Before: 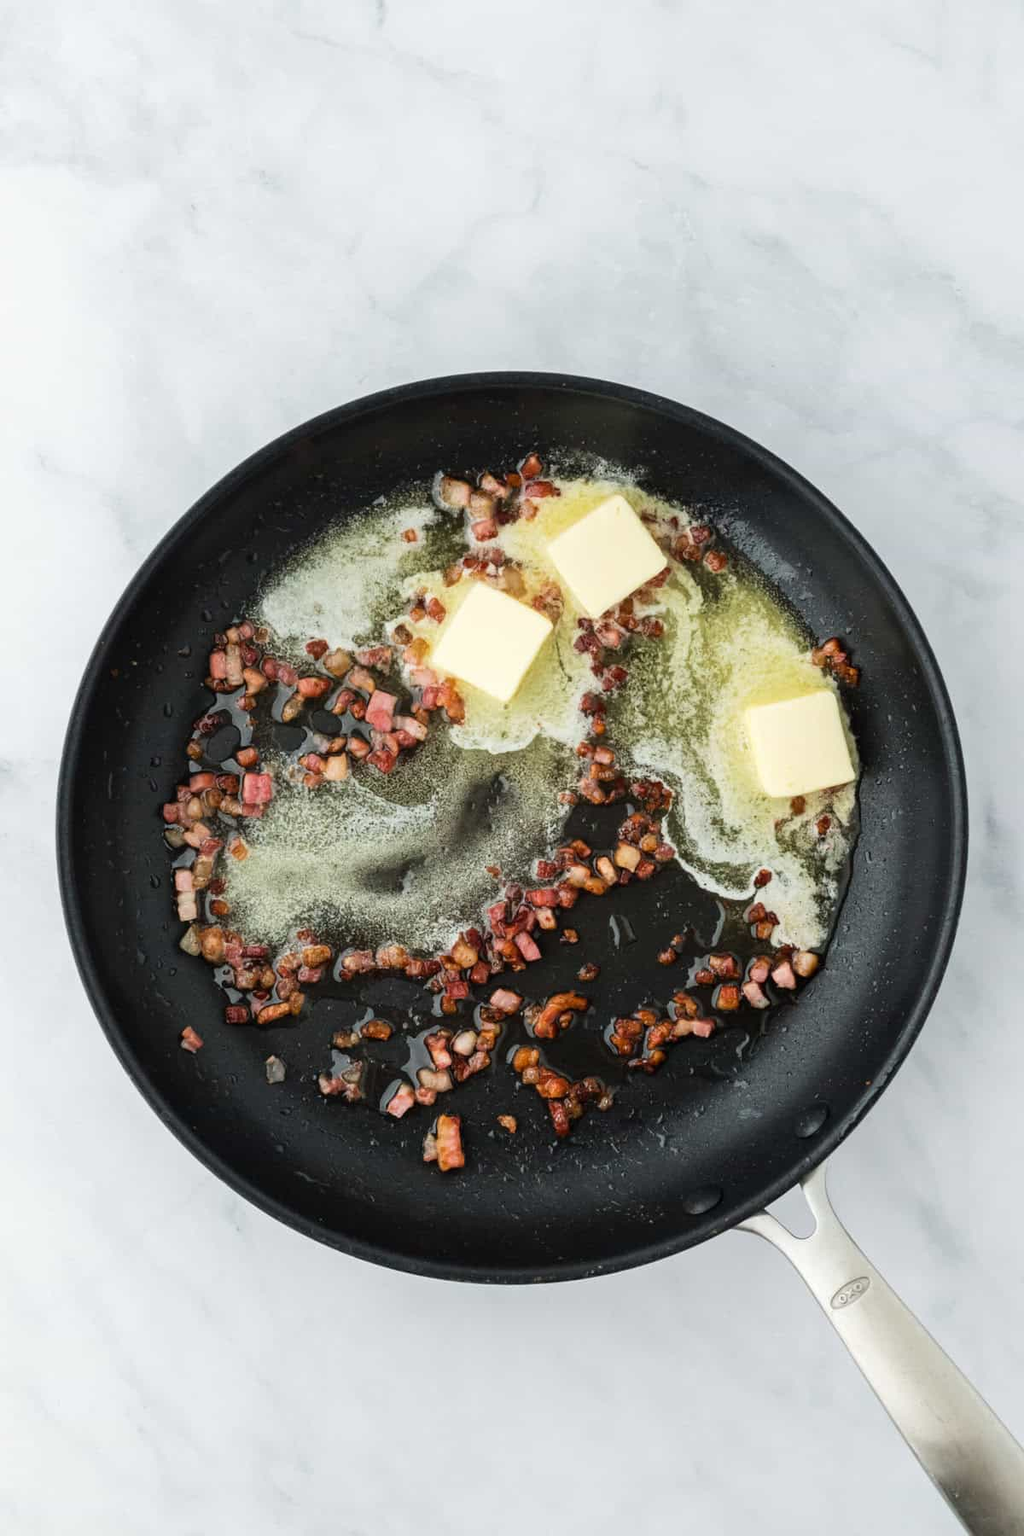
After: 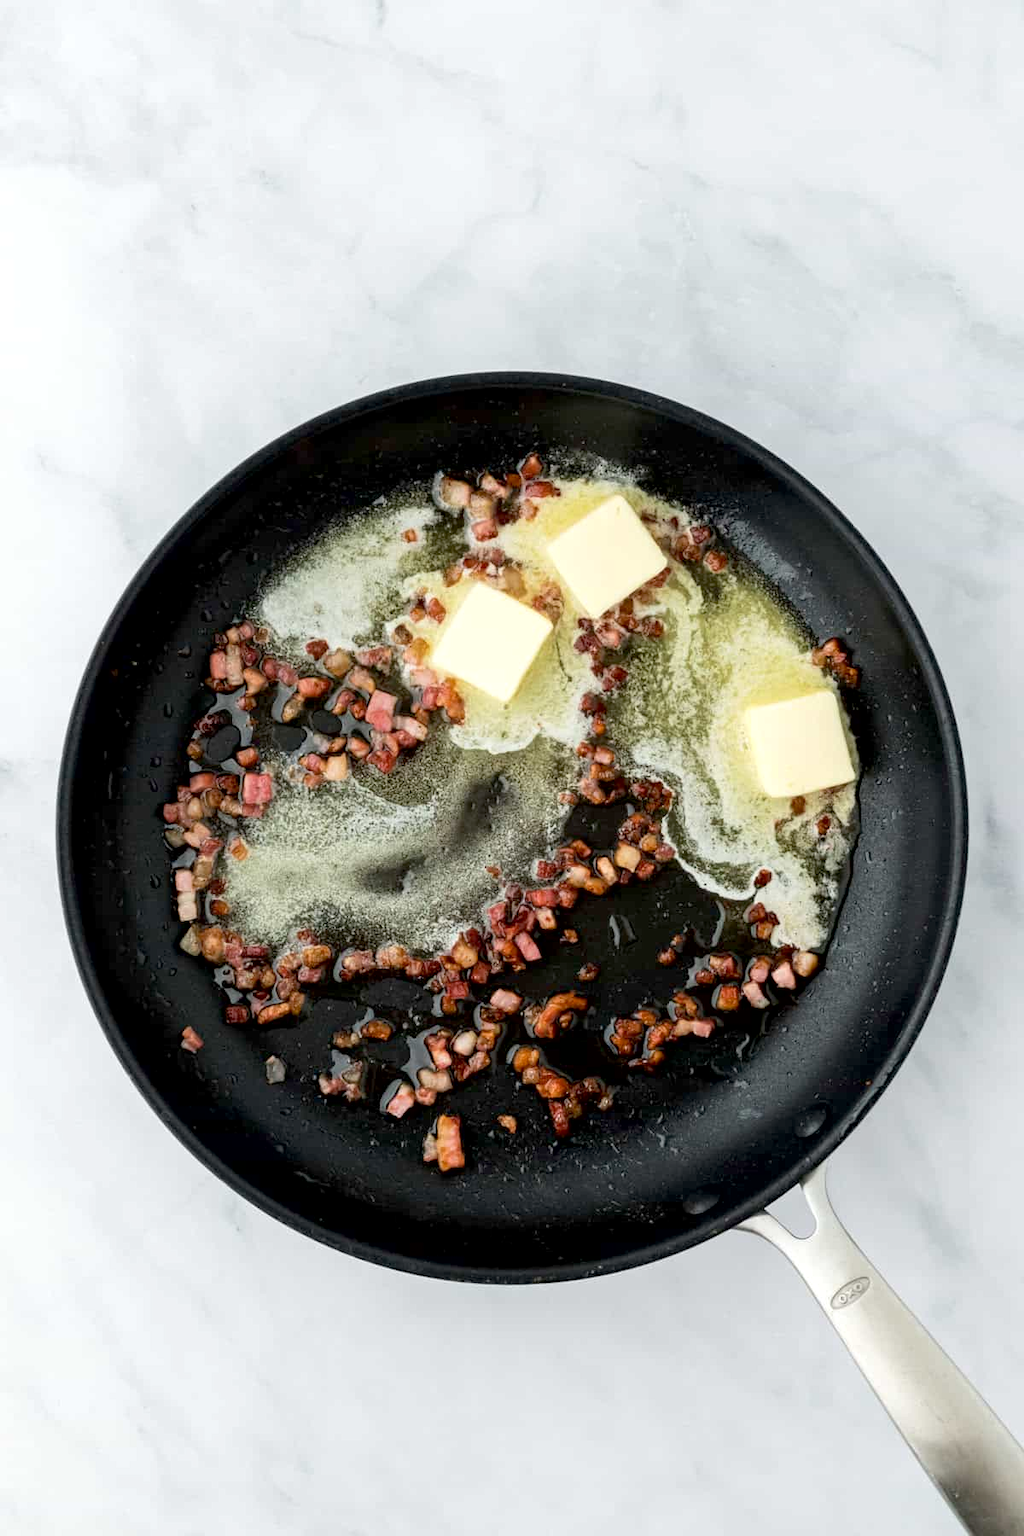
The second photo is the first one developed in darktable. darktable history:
exposure: black level correction 0.009, exposure 0.12 EV, compensate exposure bias true, compensate highlight preservation false
contrast brightness saturation: saturation -0.052
